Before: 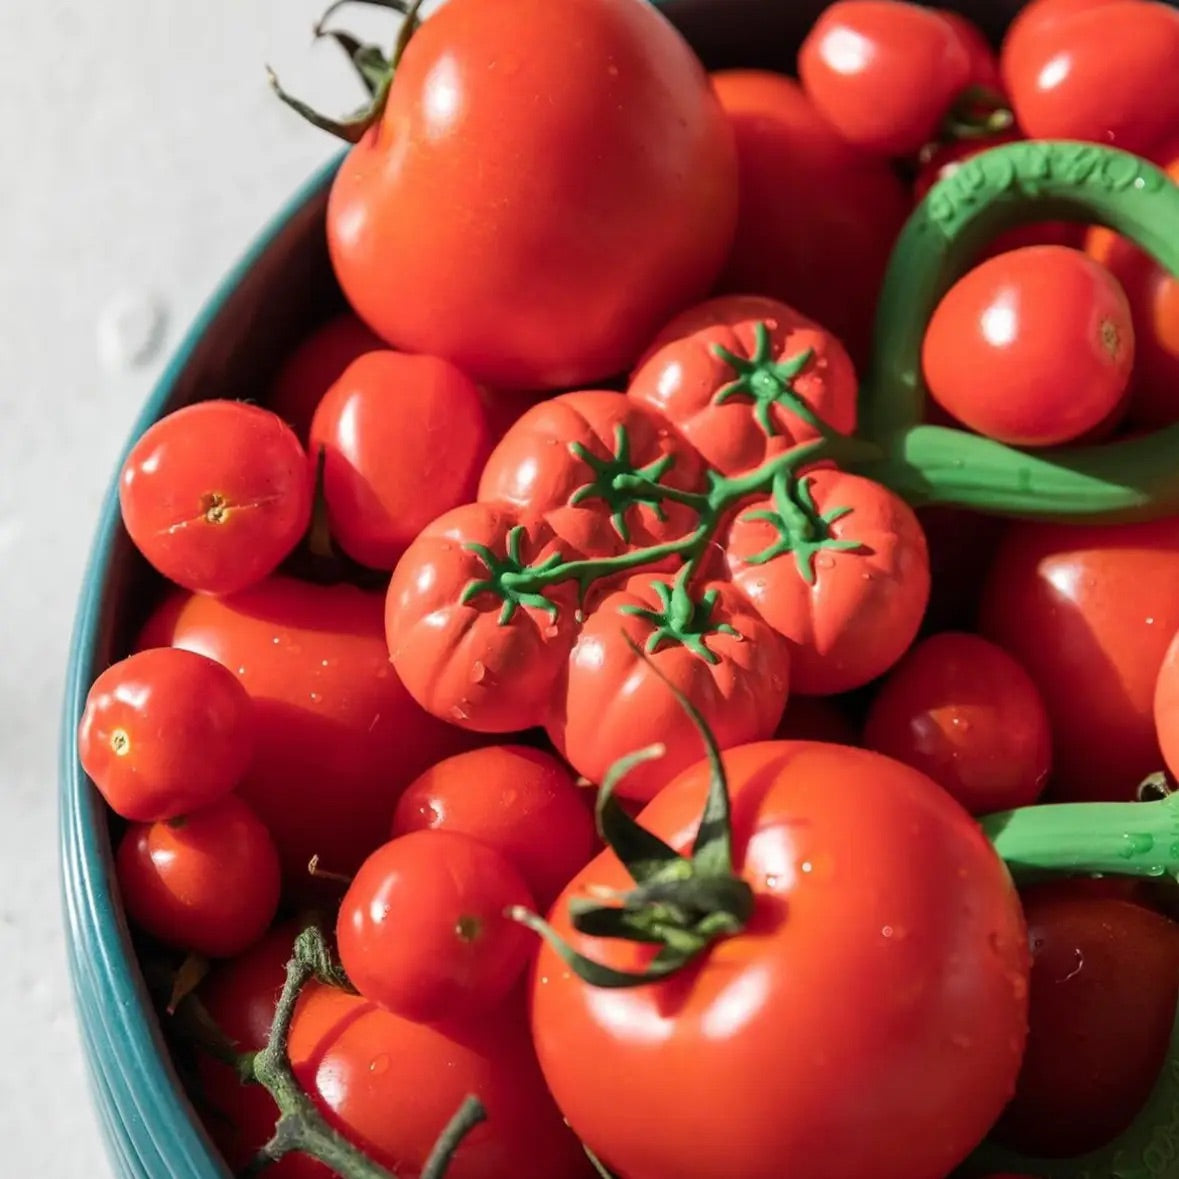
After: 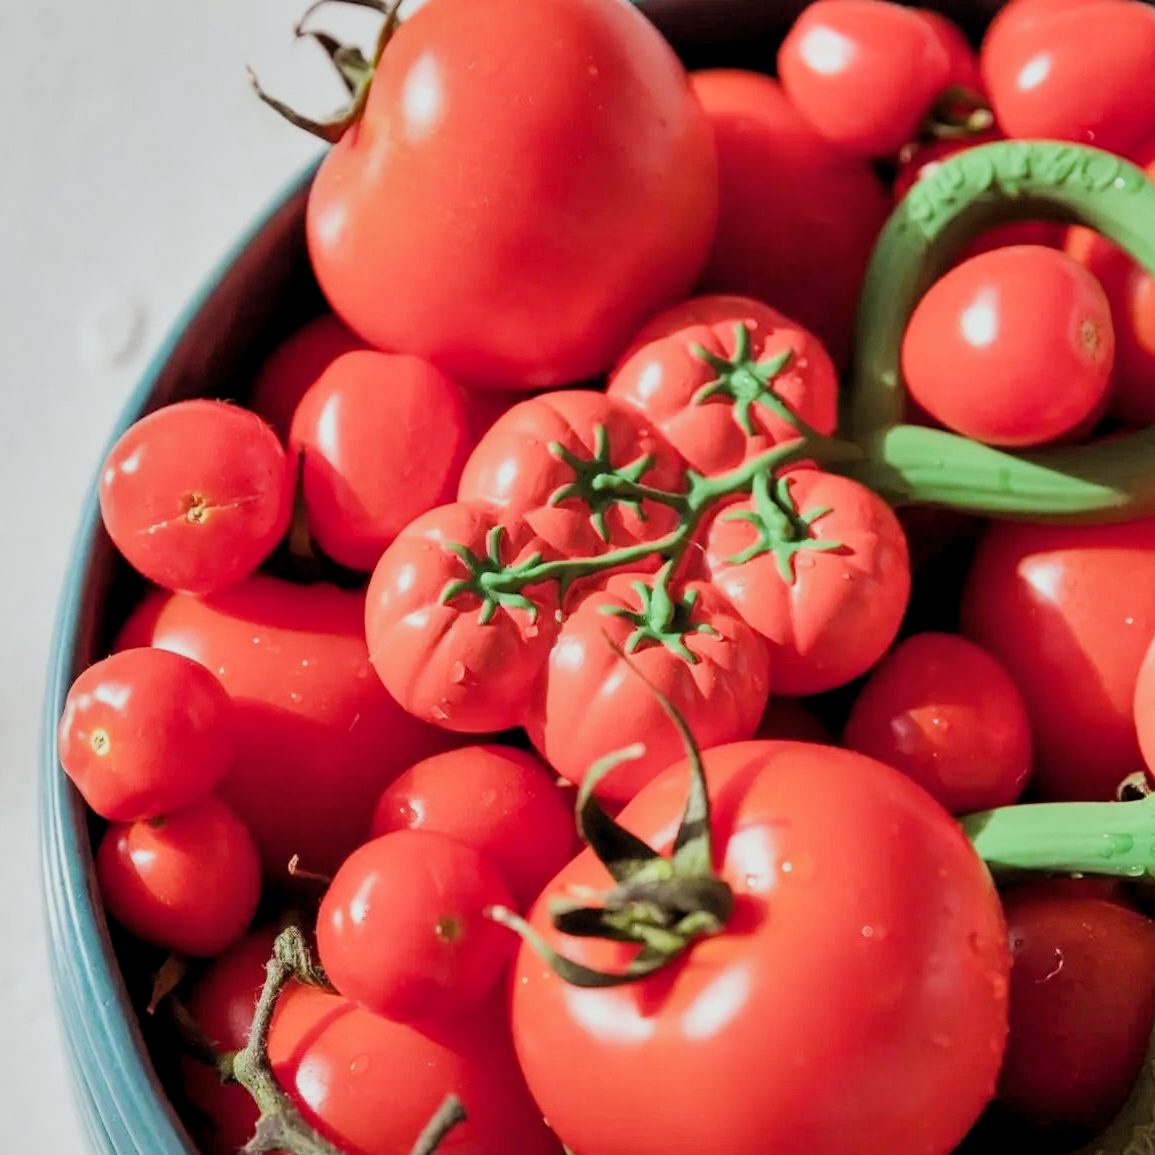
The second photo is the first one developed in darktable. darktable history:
shadows and highlights: soften with gaussian
filmic rgb: black relative exposure -6.82 EV, white relative exposure 5.89 EV, hardness 2.71
rgb levels: mode RGB, independent channels, levels [[0, 0.474, 1], [0, 0.5, 1], [0, 0.5, 1]]
white balance: red 1, blue 1
exposure: black level correction 0, exposure 0.7 EV, compensate highlight preservation false
levels: levels [0.016, 0.492, 0.969]
crop: left 1.743%, right 0.268%, bottom 2.011%
